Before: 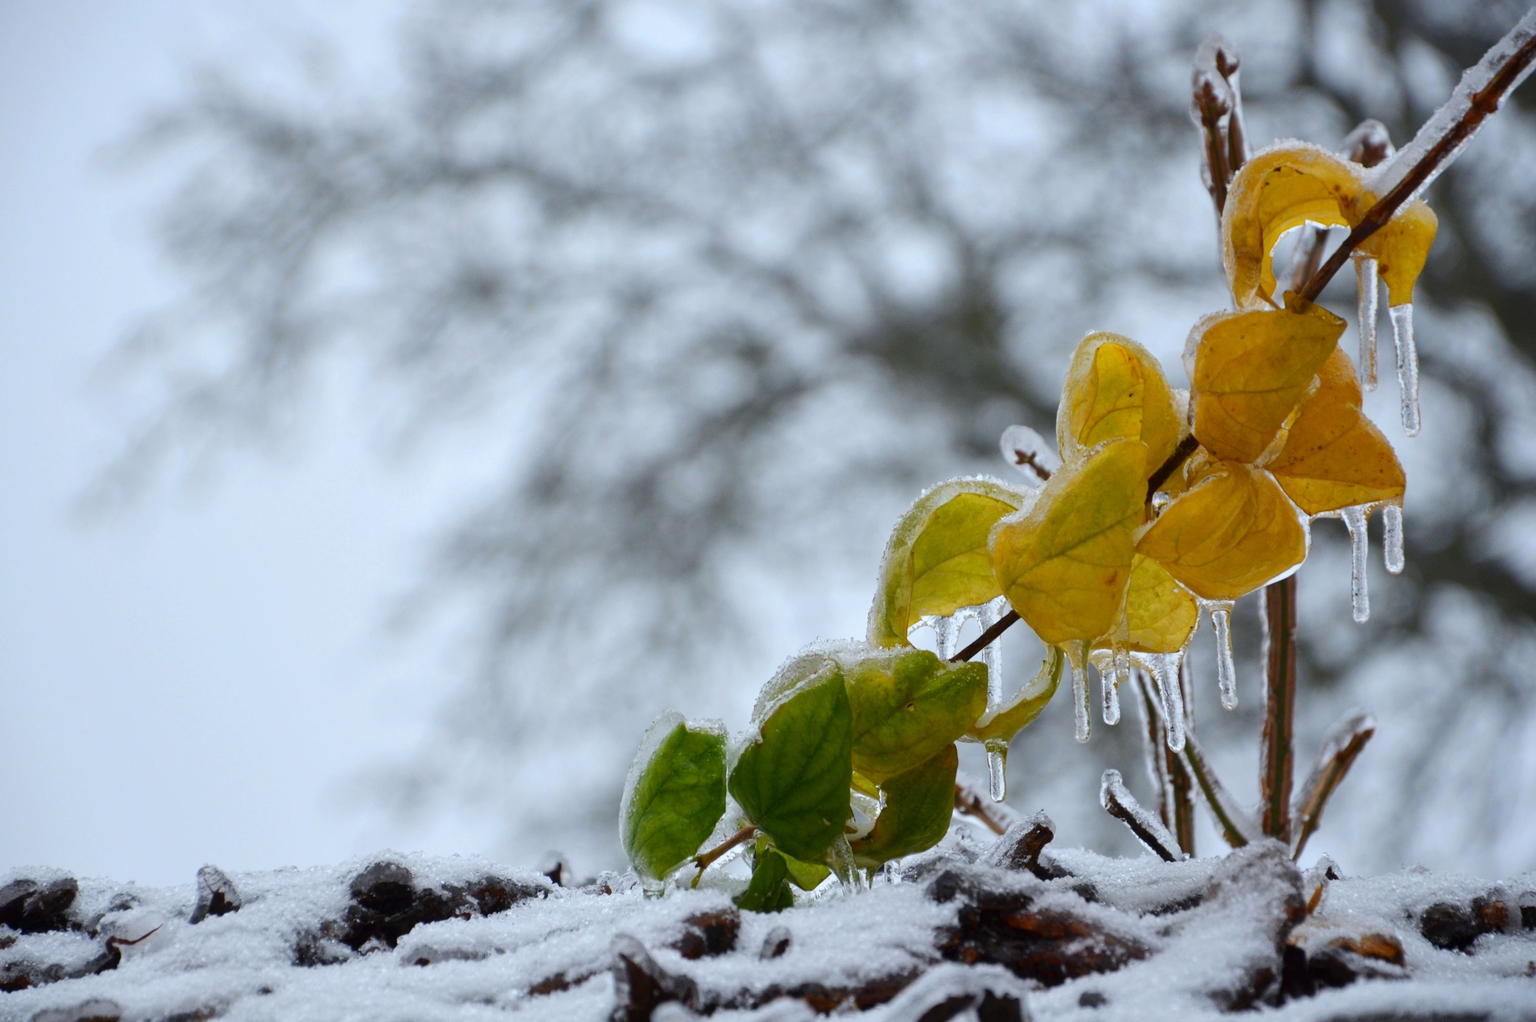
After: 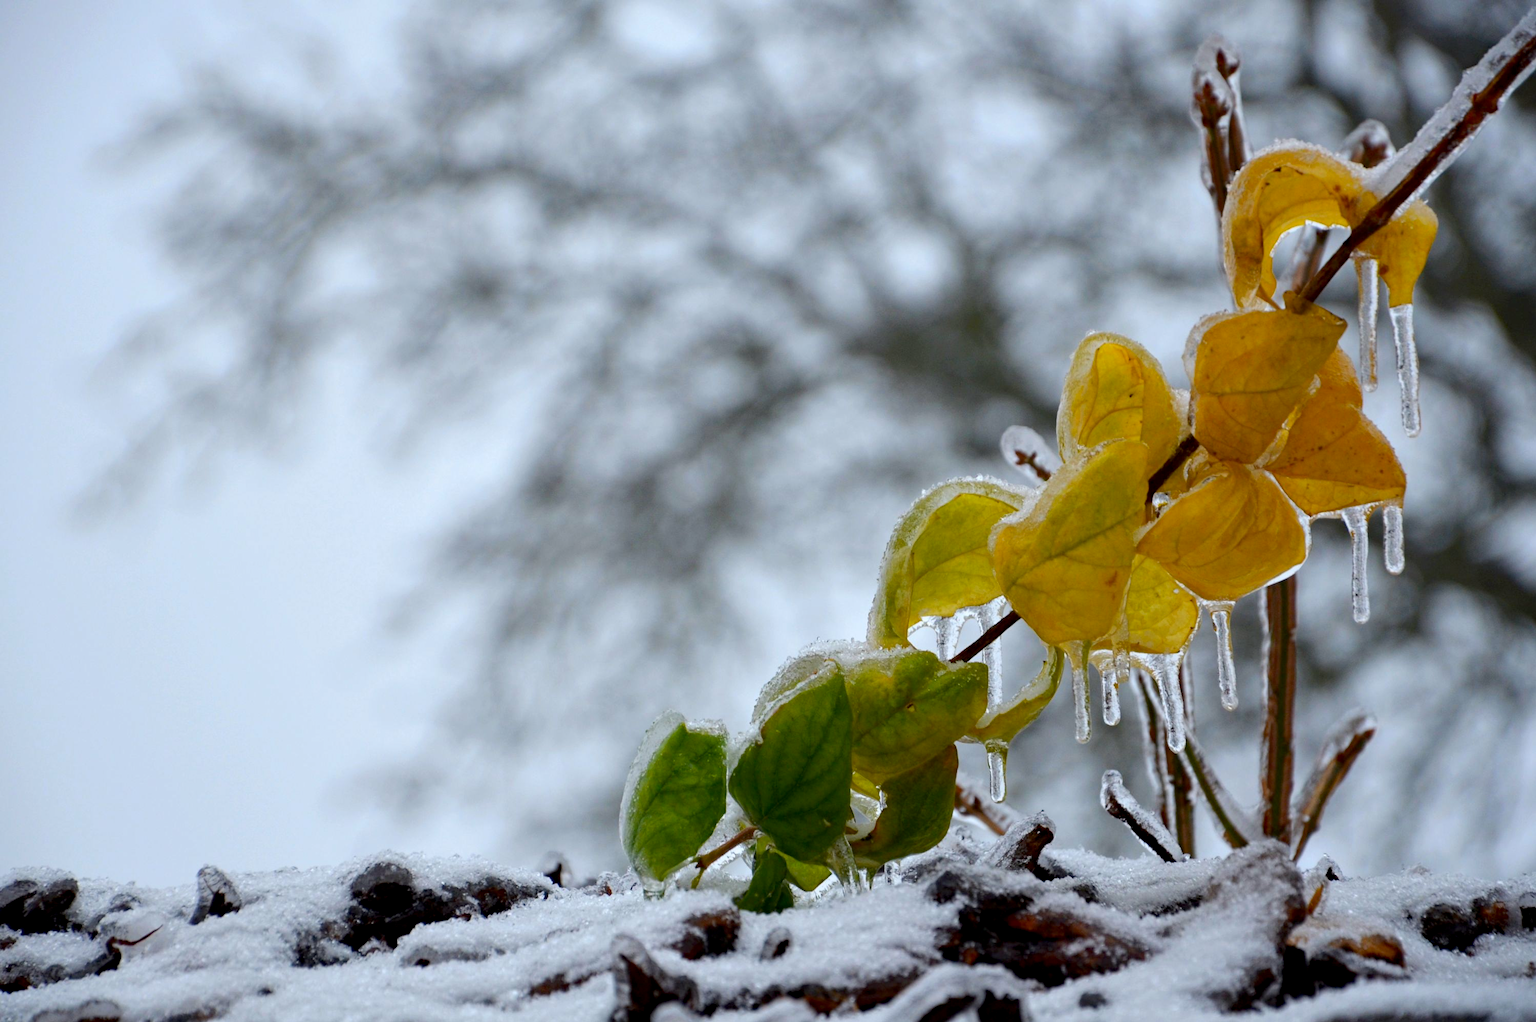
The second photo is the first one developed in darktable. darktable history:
haze removal: compatibility mode true, adaptive false
exposure: black level correction 0.005, exposure 0.001 EV, compensate highlight preservation false
